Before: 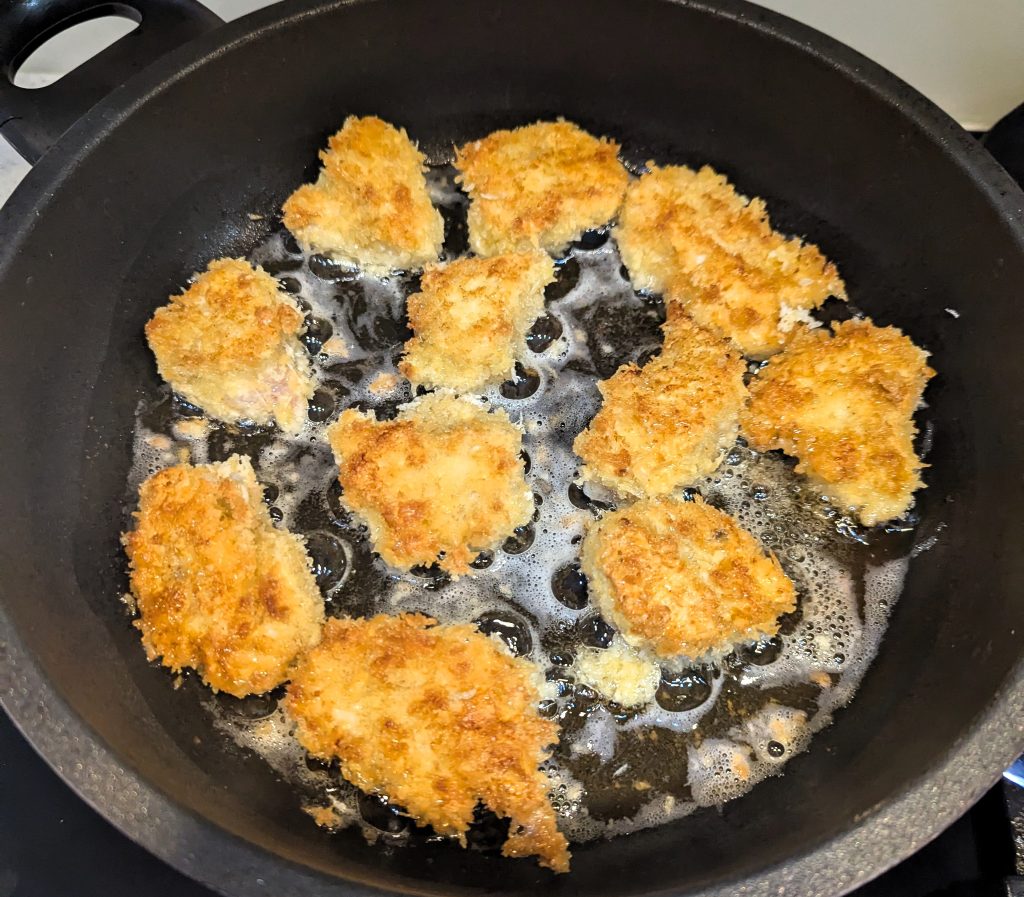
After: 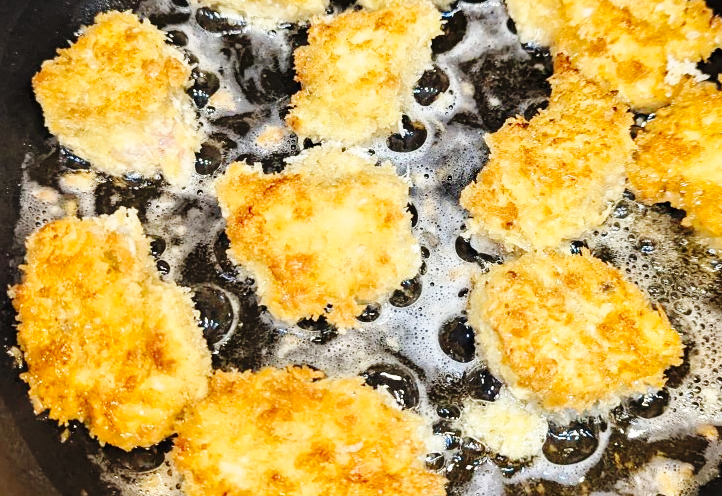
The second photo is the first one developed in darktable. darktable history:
base curve: curves: ch0 [(0, 0) (0.036, 0.025) (0.121, 0.166) (0.206, 0.329) (0.605, 0.79) (1, 1)], preserve colors none
crop: left 11.123%, top 27.61%, right 18.3%, bottom 17.034%
